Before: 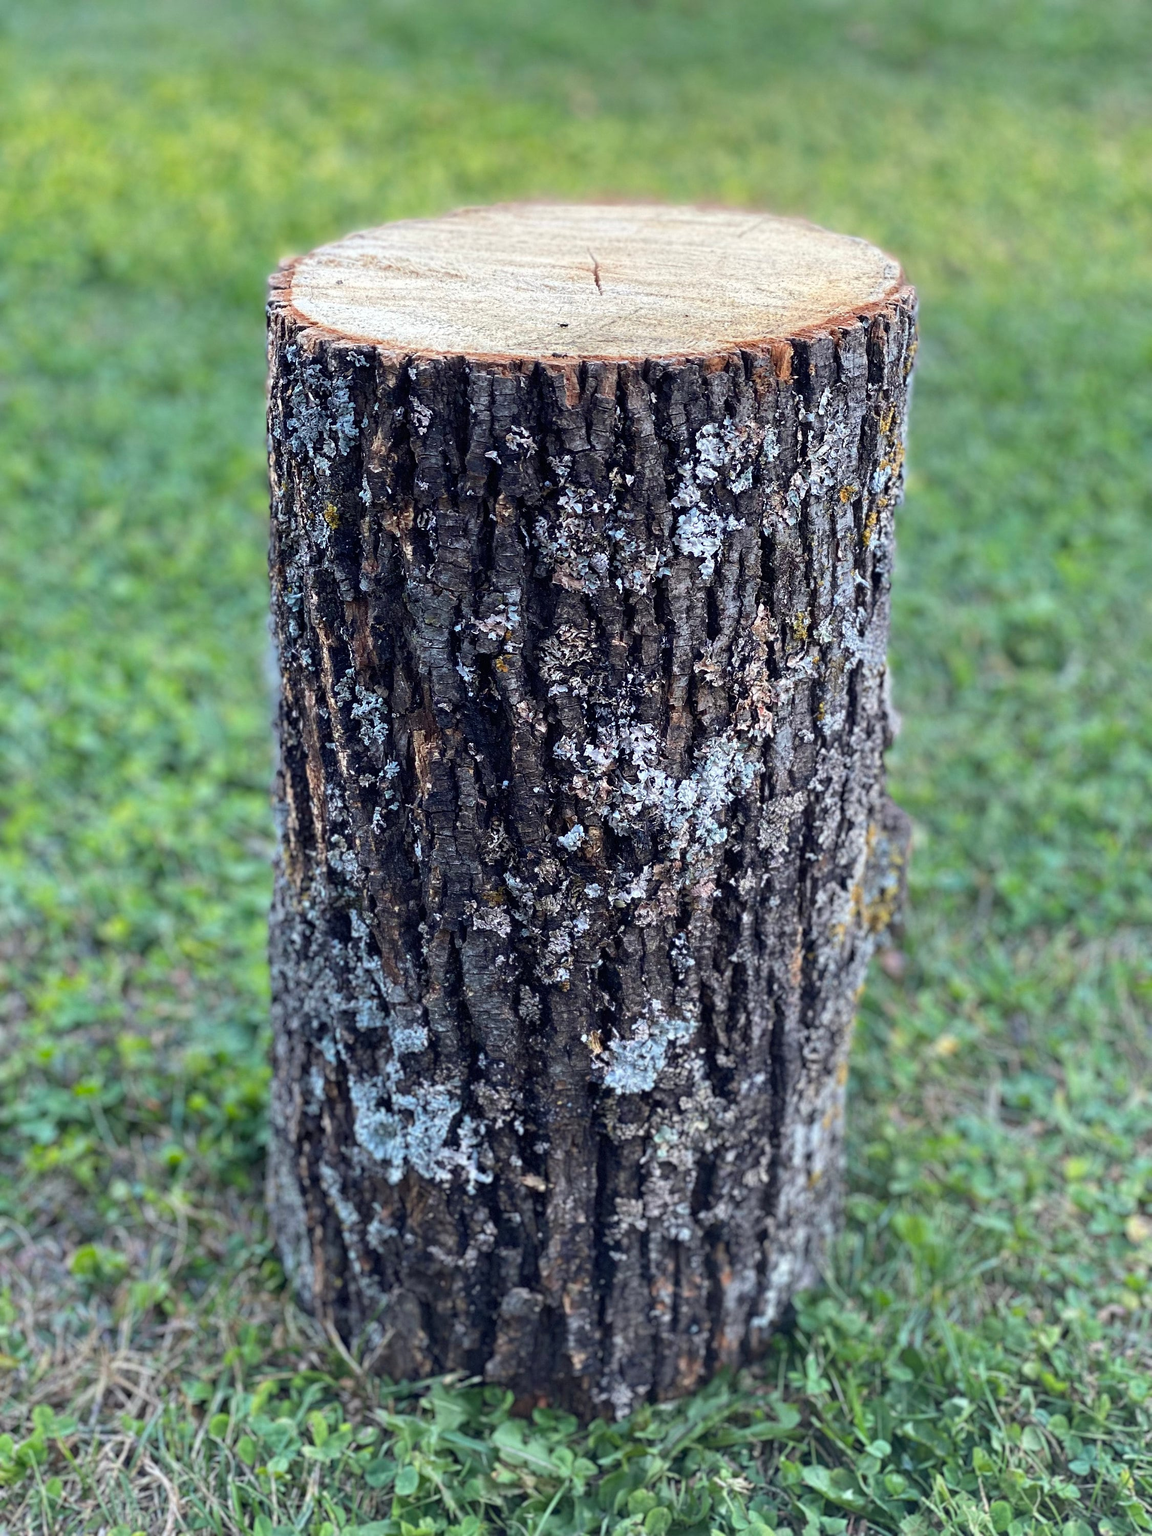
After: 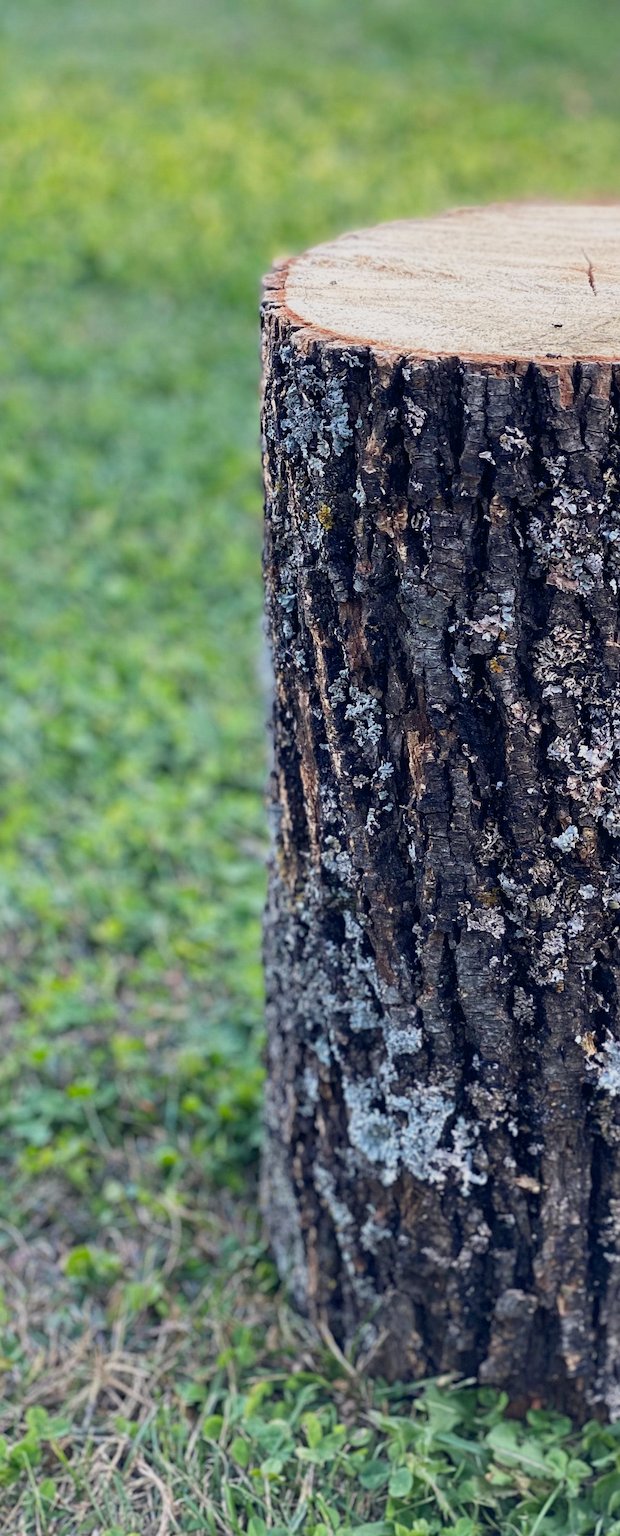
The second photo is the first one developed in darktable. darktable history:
crop: left 0.587%, right 45.588%, bottom 0.086%
sigmoid: contrast 1.22, skew 0.65
vibrance: on, module defaults
color balance rgb: shadows lift › hue 87.51°, highlights gain › chroma 1.62%, highlights gain › hue 55.1°, global offset › chroma 0.06%, global offset › hue 253.66°, linear chroma grading › global chroma 0.5%
